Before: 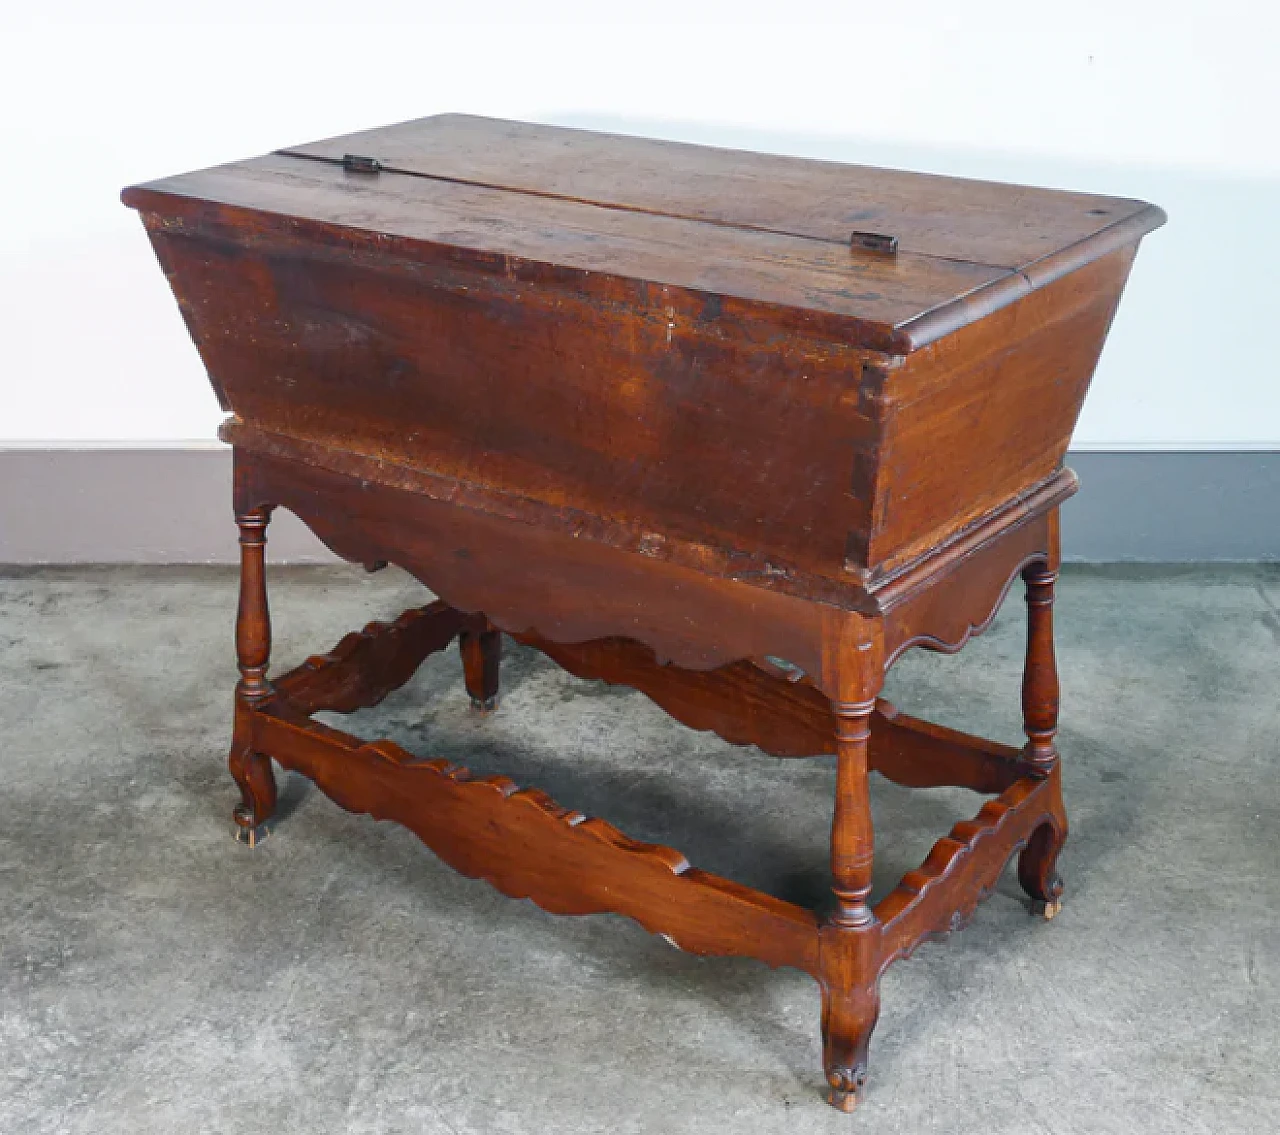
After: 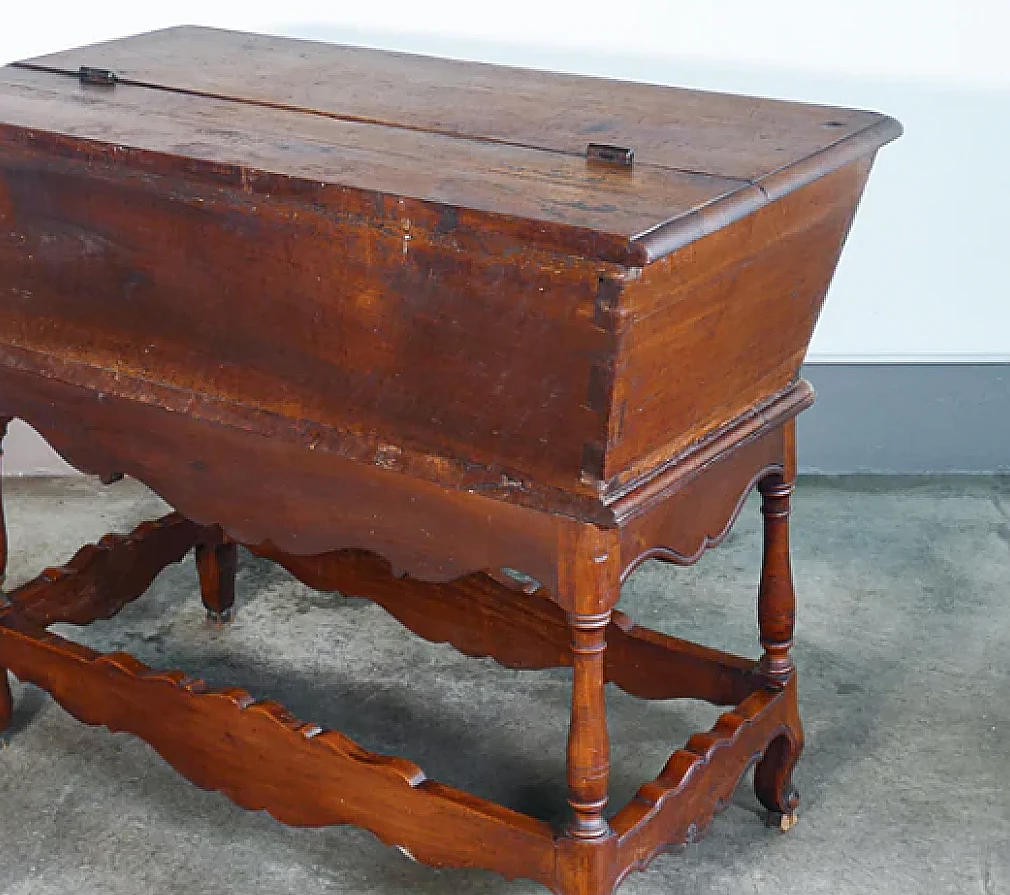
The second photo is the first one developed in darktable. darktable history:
crop and rotate: left 20.665%, top 7.806%, right 0.394%, bottom 13.279%
sharpen: on, module defaults
